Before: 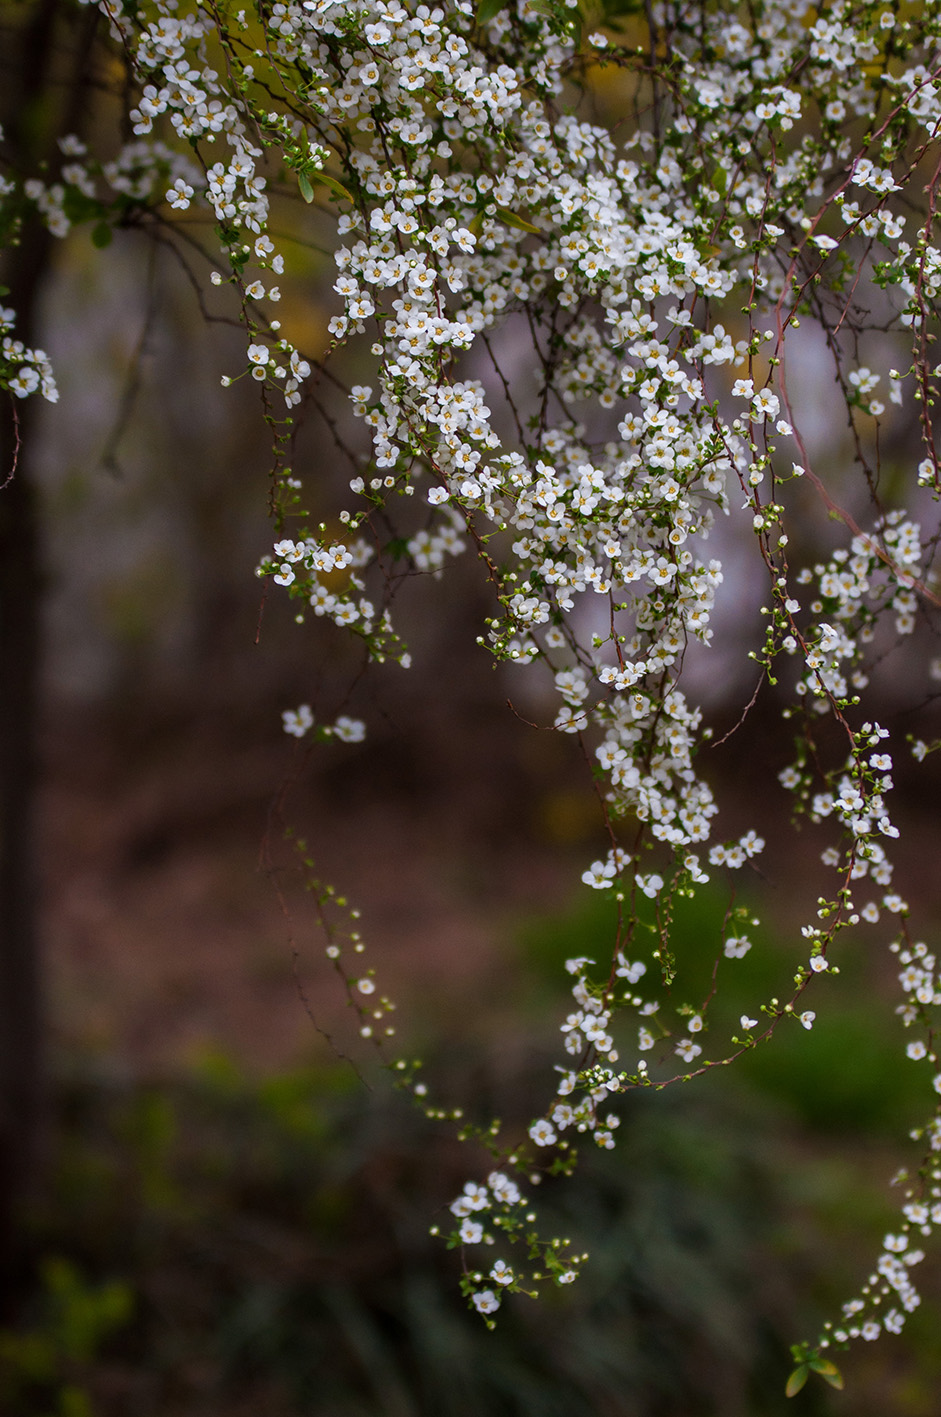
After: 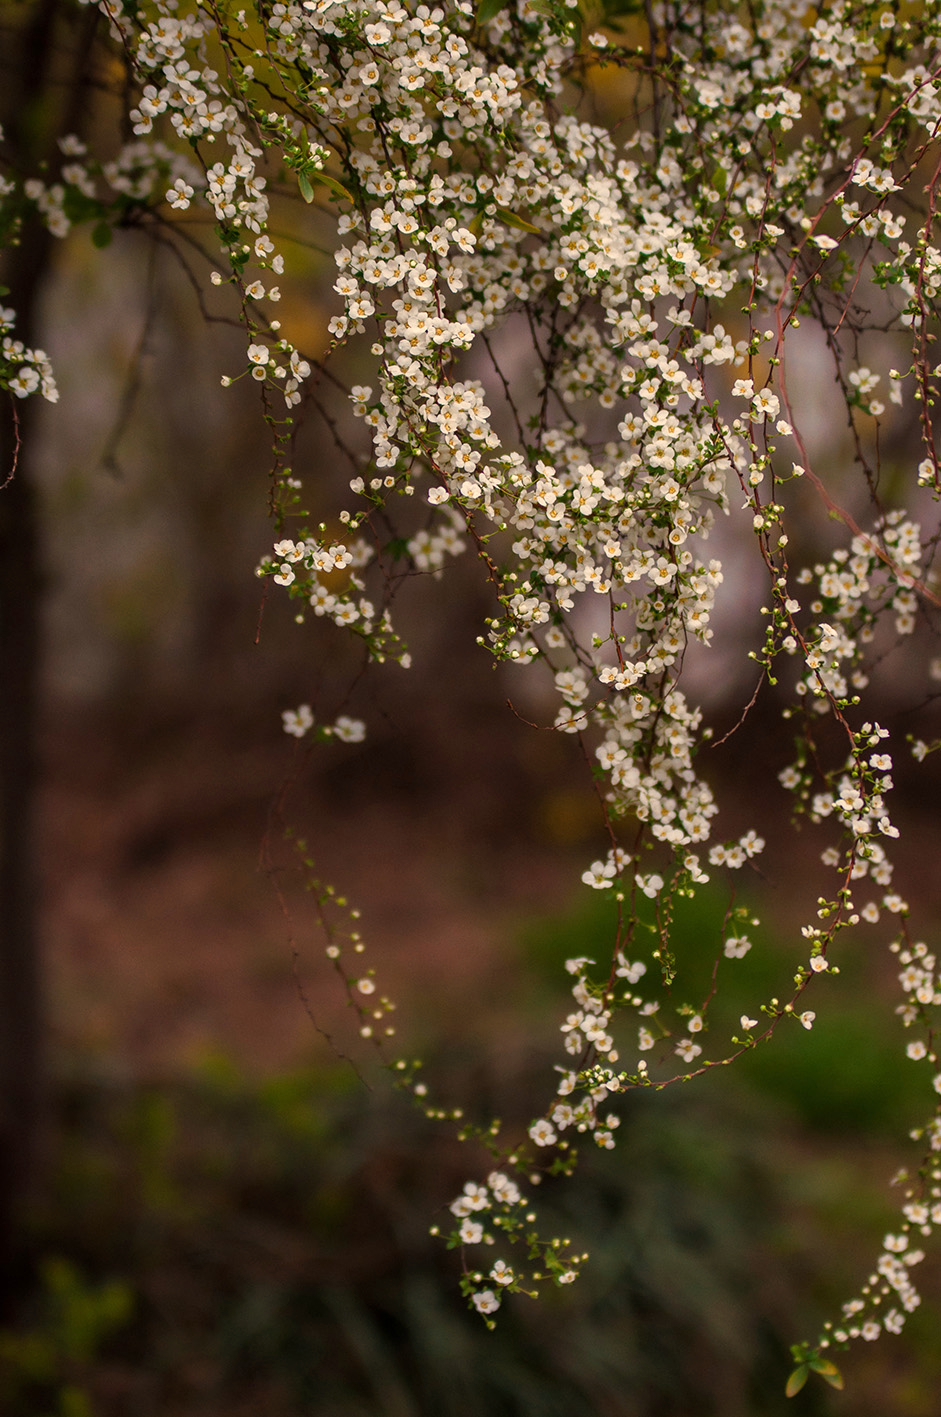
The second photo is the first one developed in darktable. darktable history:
exposure: compensate highlight preservation false
white balance: red 1.123, blue 0.83
